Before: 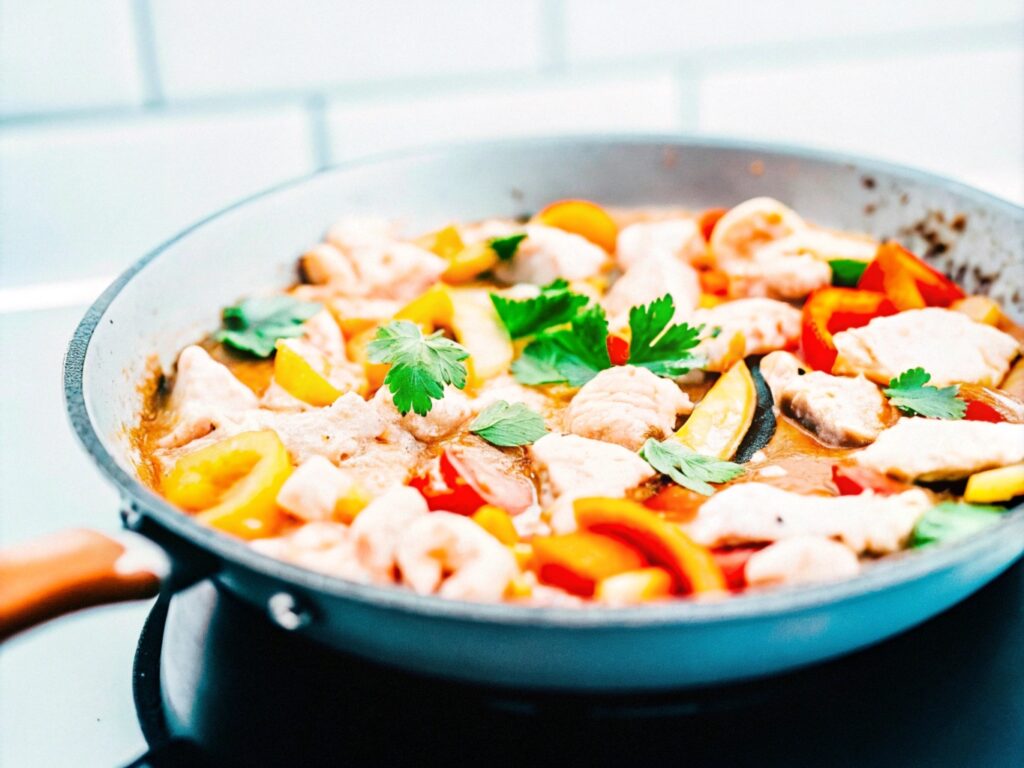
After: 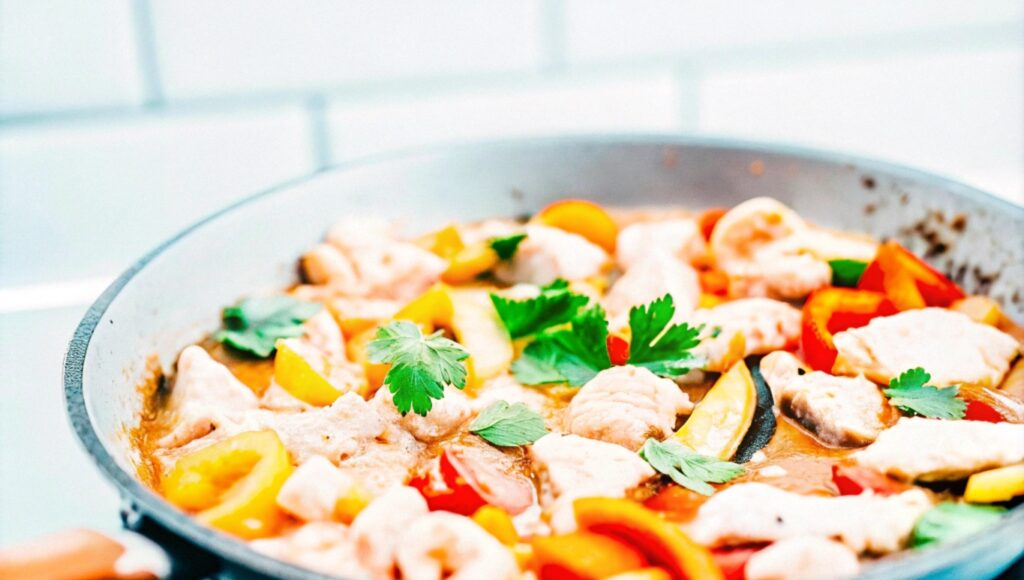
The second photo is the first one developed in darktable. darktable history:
crop: bottom 24.391%
